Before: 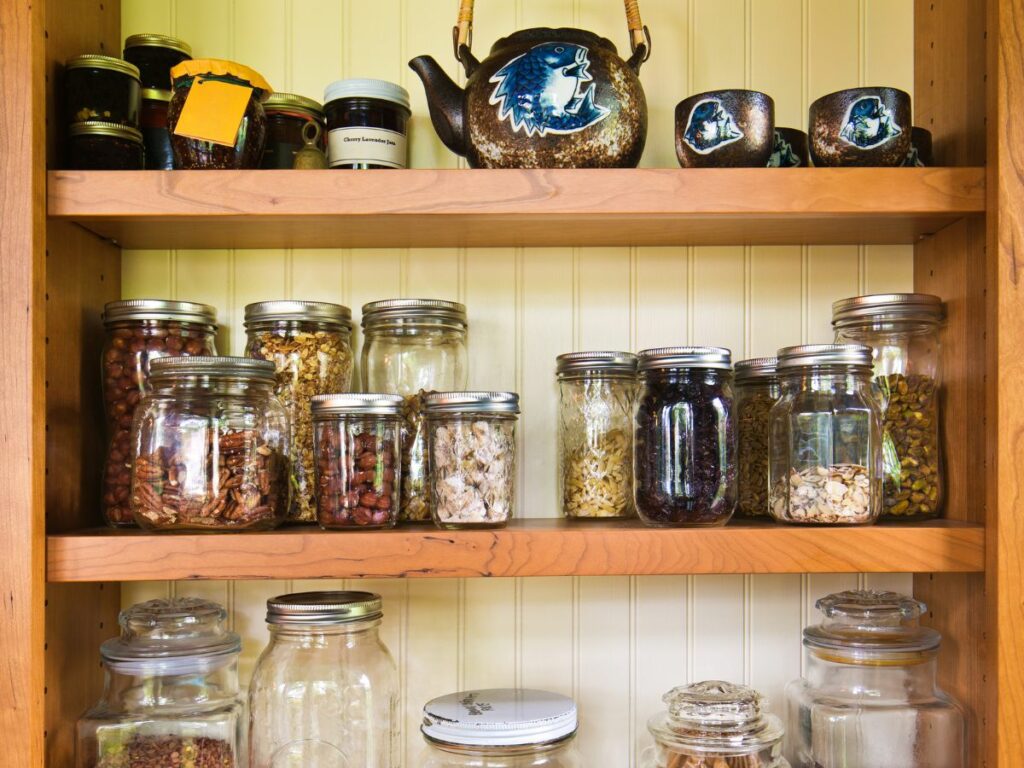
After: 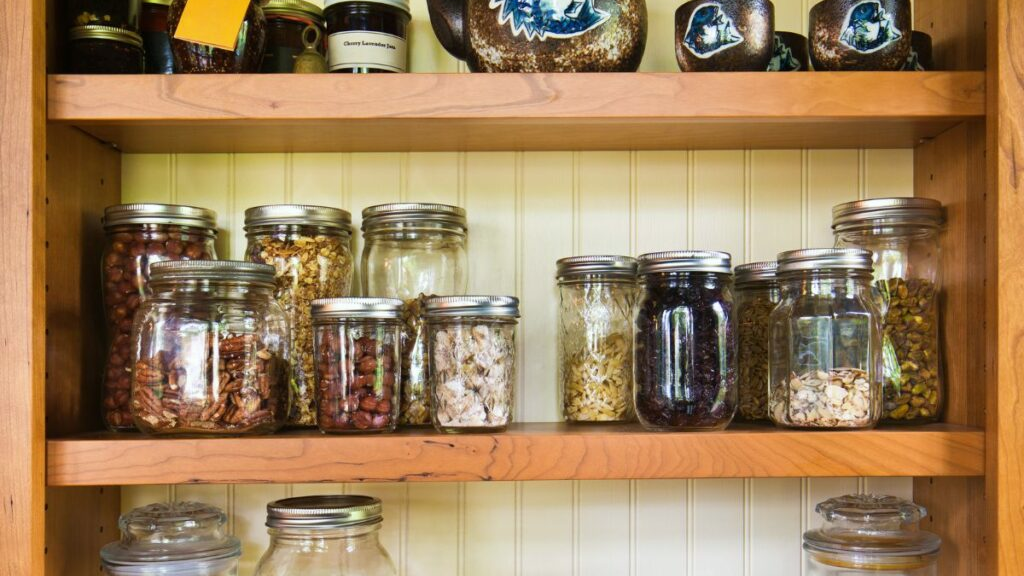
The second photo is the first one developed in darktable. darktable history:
crop and rotate: top 12.5%, bottom 12.5%
white balance: red 0.978, blue 0.999
